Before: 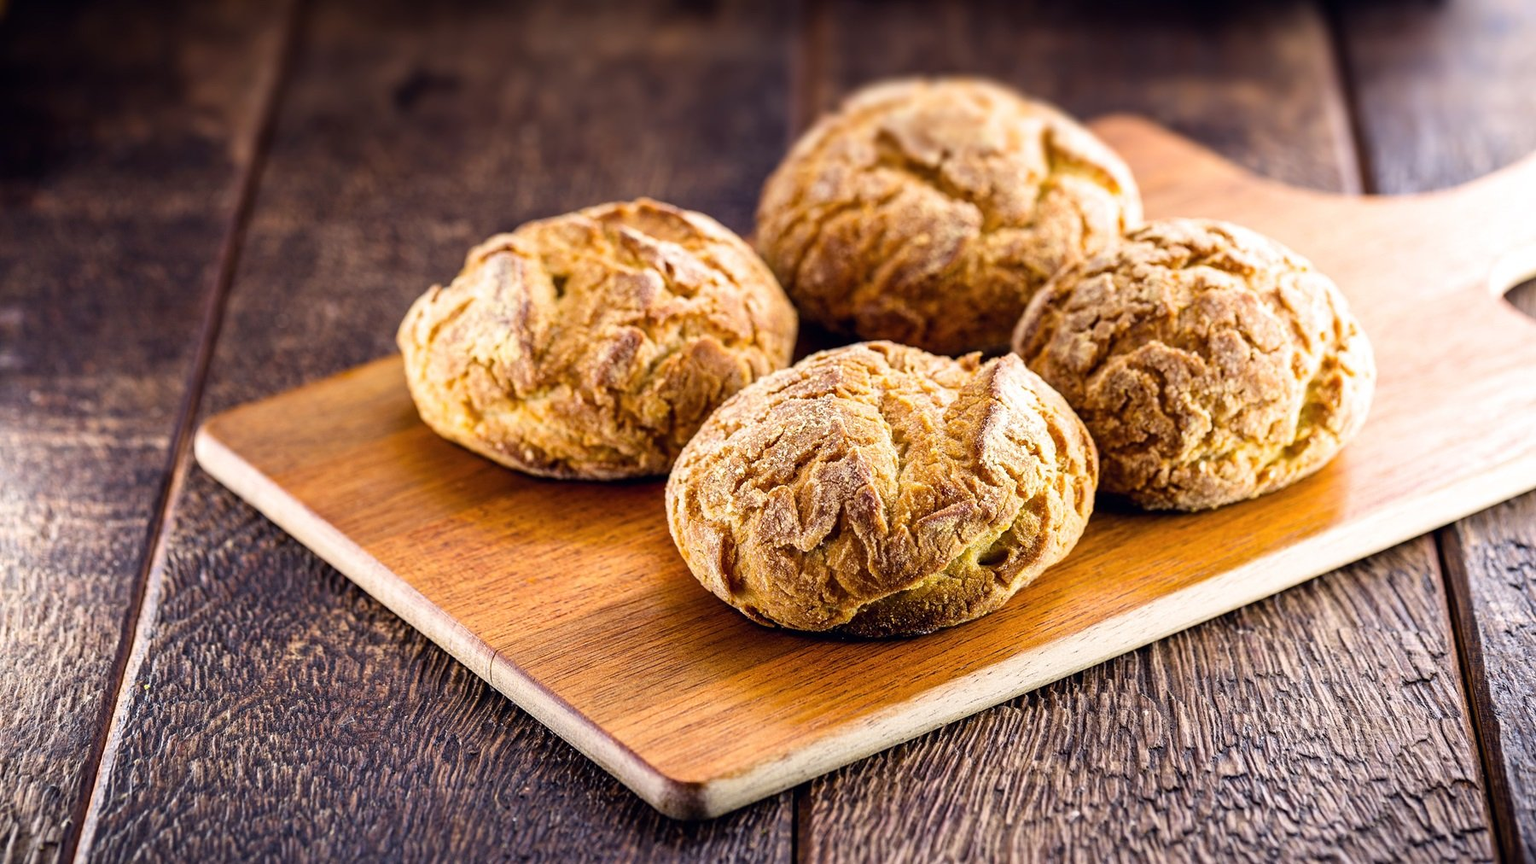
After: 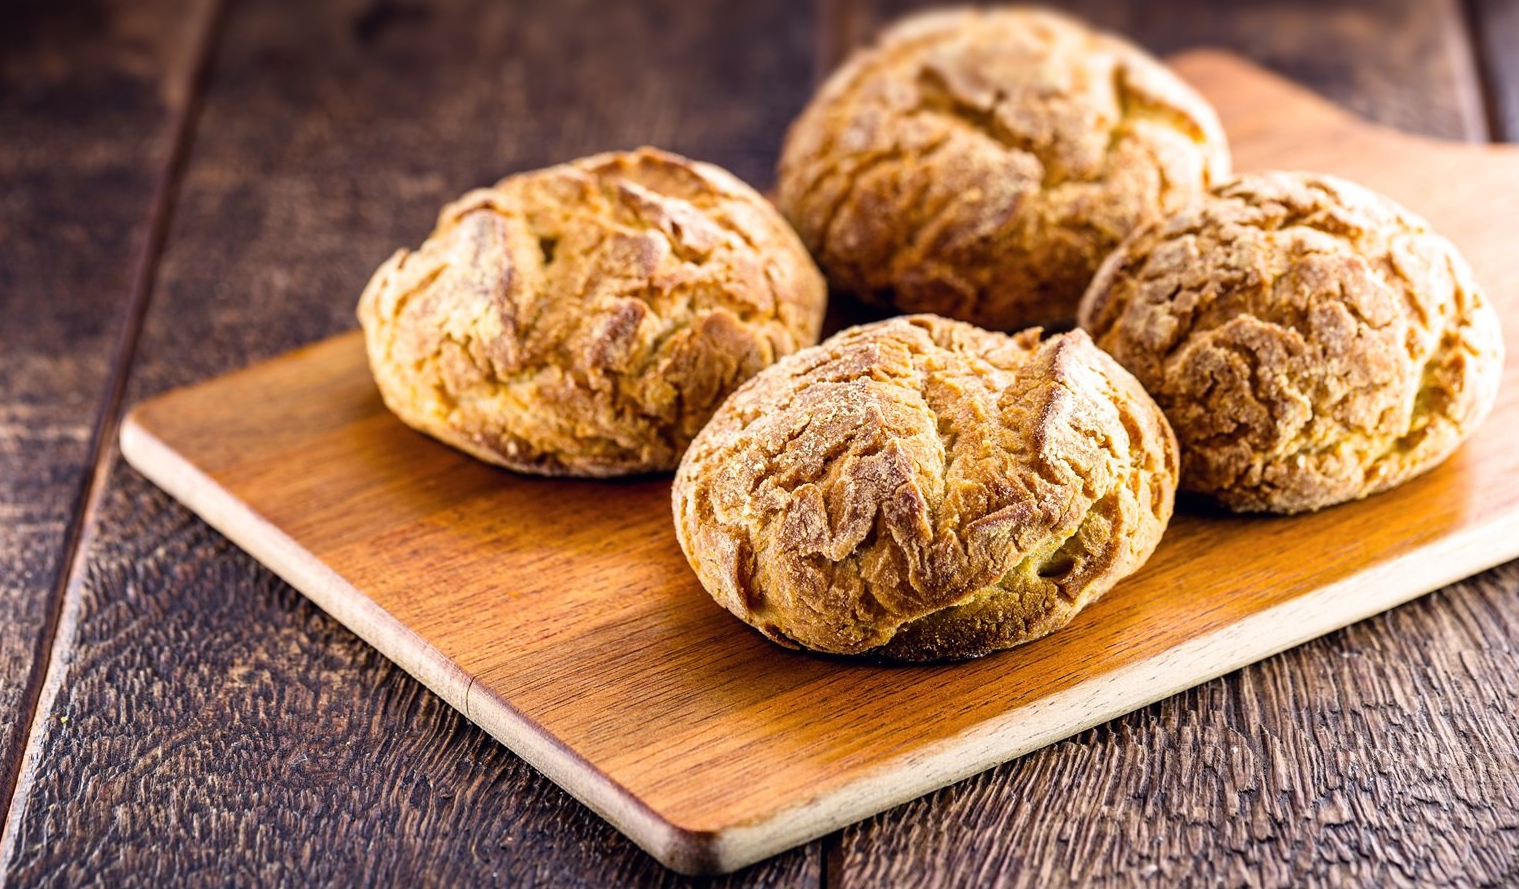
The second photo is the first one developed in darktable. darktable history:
crop: left 6.043%, top 8.405%, right 9.548%, bottom 3.675%
